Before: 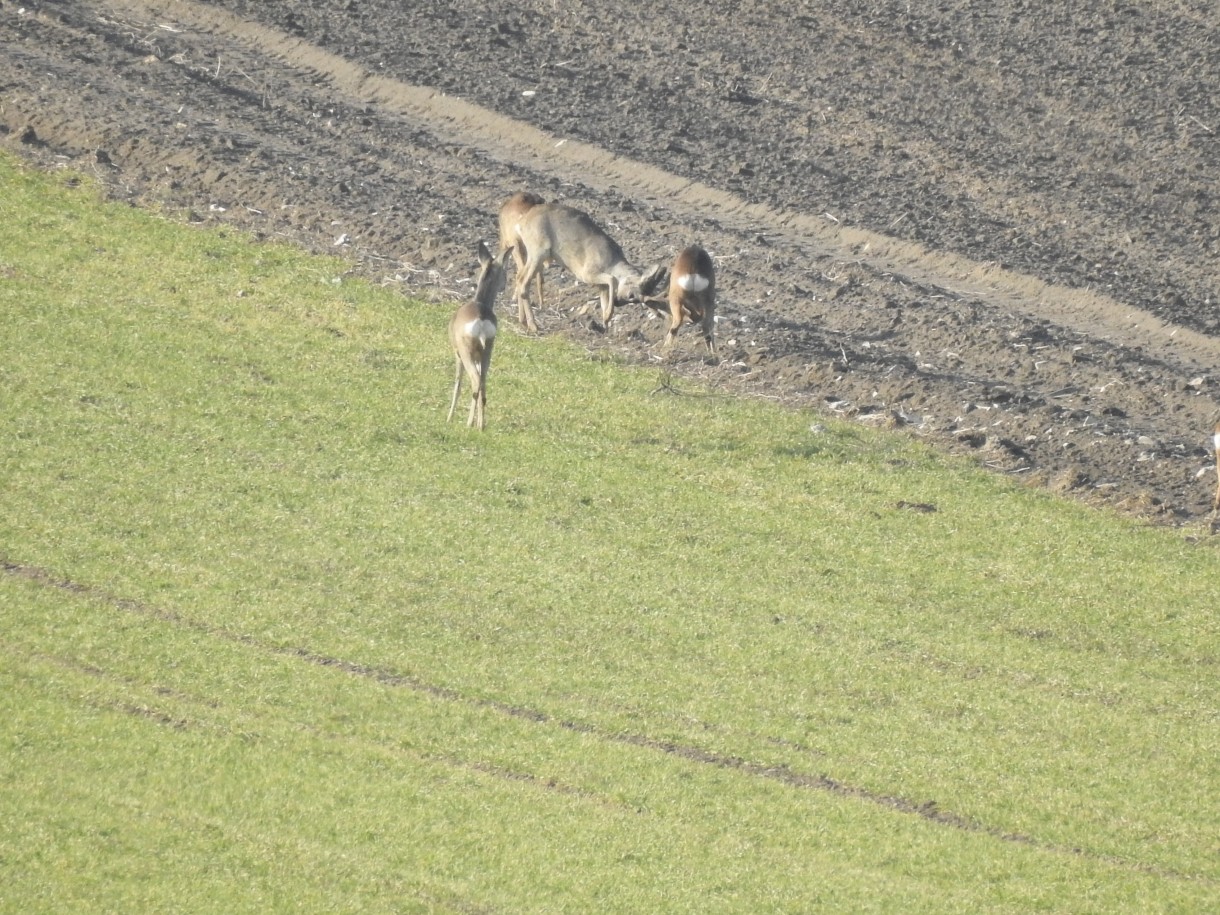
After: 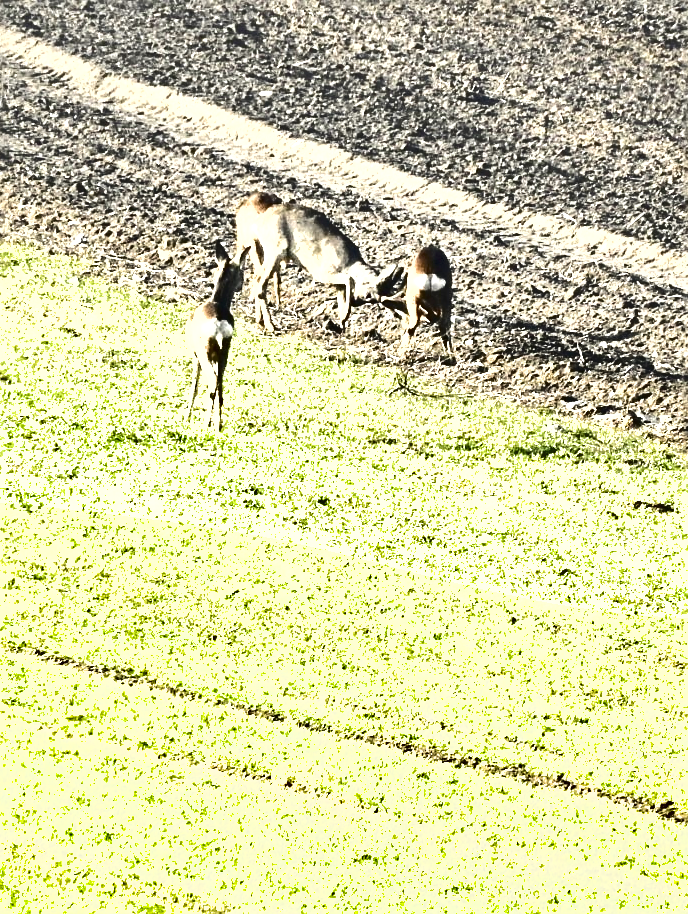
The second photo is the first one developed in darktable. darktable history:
exposure: black level correction 0.035, exposure 0.904 EV, compensate highlight preservation false
shadows and highlights: radius 170.2, shadows 26.92, white point adjustment 3.25, highlights -68.78, soften with gaussian
crop: left 21.597%, right 22.001%, bottom 0.007%
contrast brightness saturation: contrast -0.158, brightness 0.051, saturation -0.123
sharpen: on, module defaults
tone equalizer: -8 EV -0.447 EV, -7 EV -0.359 EV, -6 EV -0.312 EV, -5 EV -0.249 EV, -3 EV 0.209 EV, -2 EV 0.36 EV, -1 EV 0.382 EV, +0 EV 0.423 EV, edges refinement/feathering 500, mask exposure compensation -1.57 EV, preserve details guided filter
color balance rgb: highlights gain › luminance 6.05%, highlights gain › chroma 1.339%, highlights gain › hue 88.76°, linear chroma grading › shadows -8.504%, linear chroma grading › global chroma 9.809%, perceptual saturation grading › global saturation 20%, perceptual saturation grading › highlights -49.157%, perceptual saturation grading › shadows 26.128%, global vibrance 25.857%, contrast 5.894%
